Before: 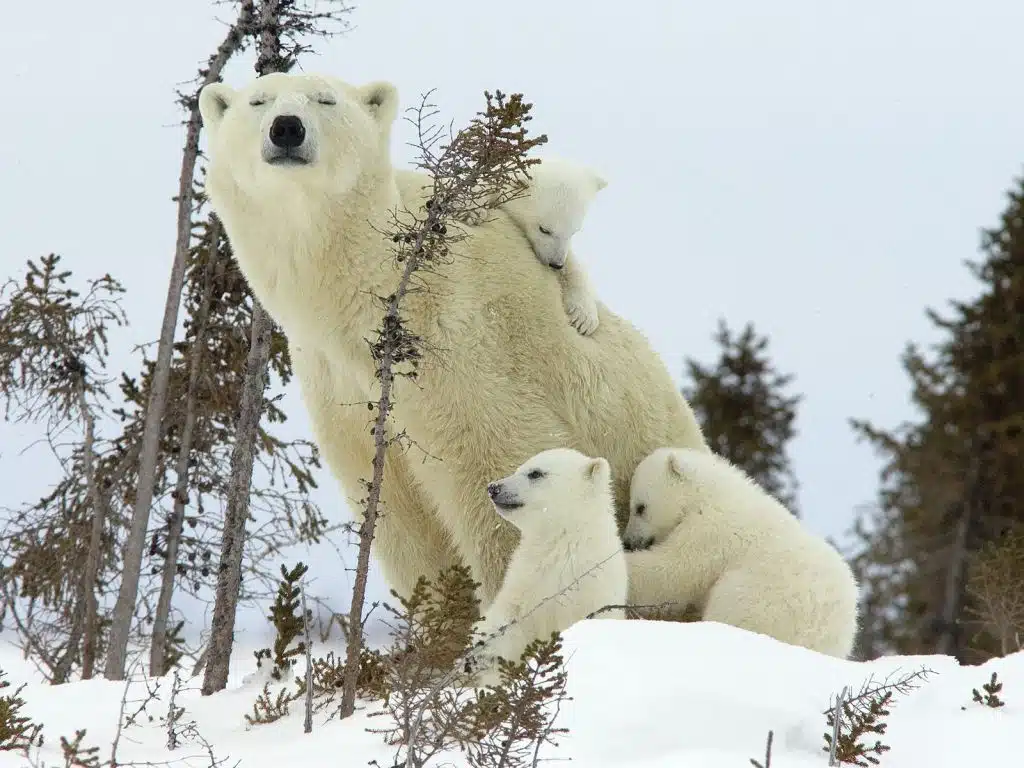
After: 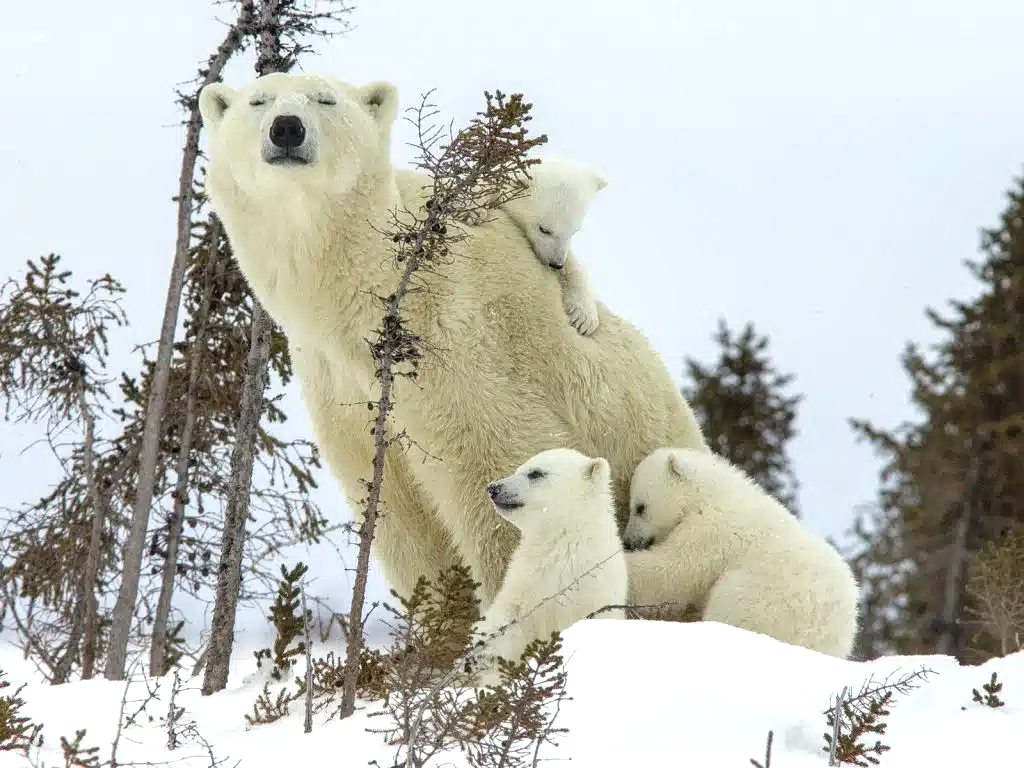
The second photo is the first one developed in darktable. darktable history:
local contrast: on, module defaults
exposure: exposure 0.195 EV, compensate exposure bias true, compensate highlight preservation false
